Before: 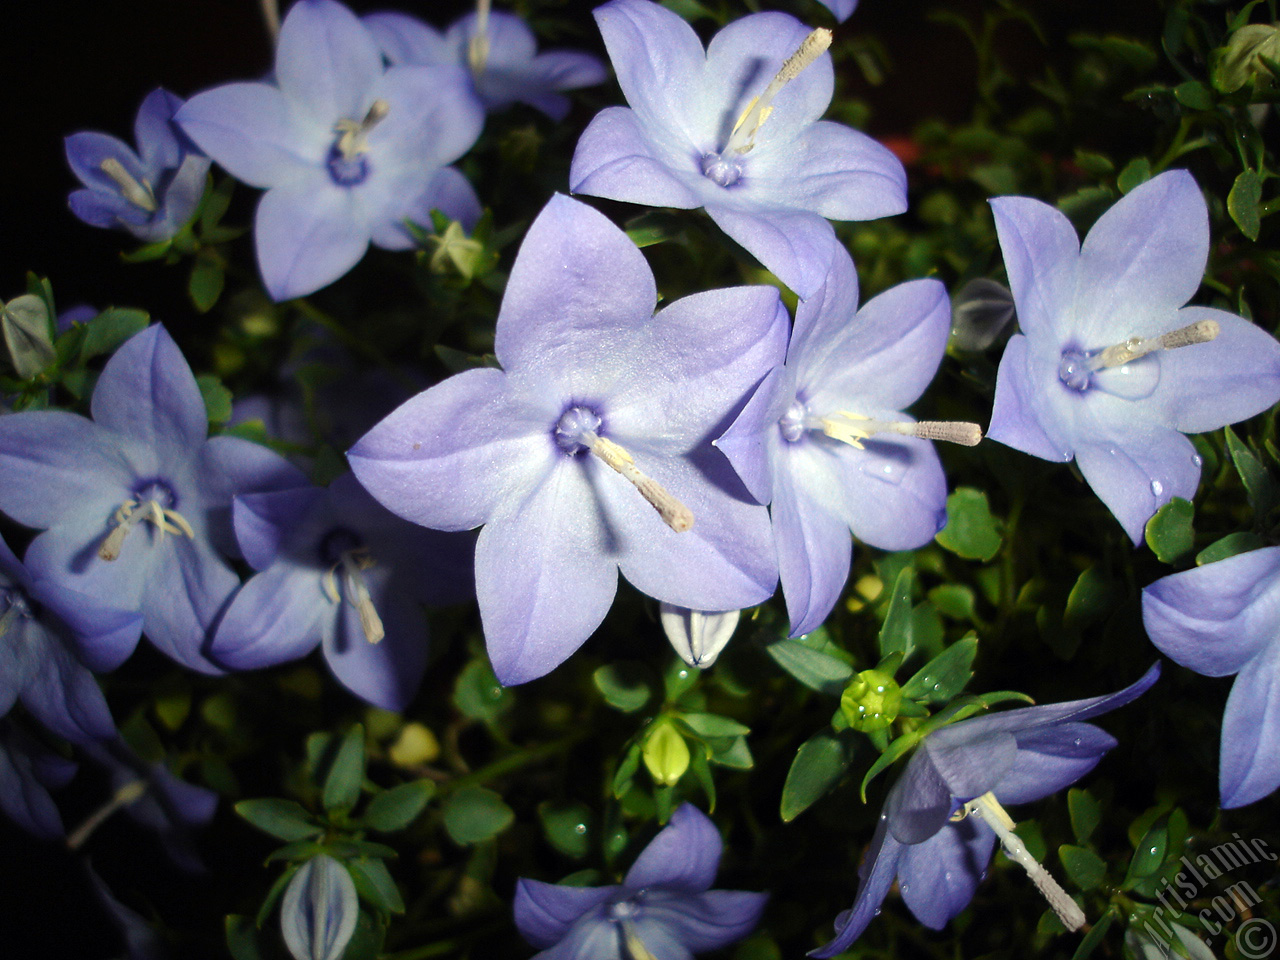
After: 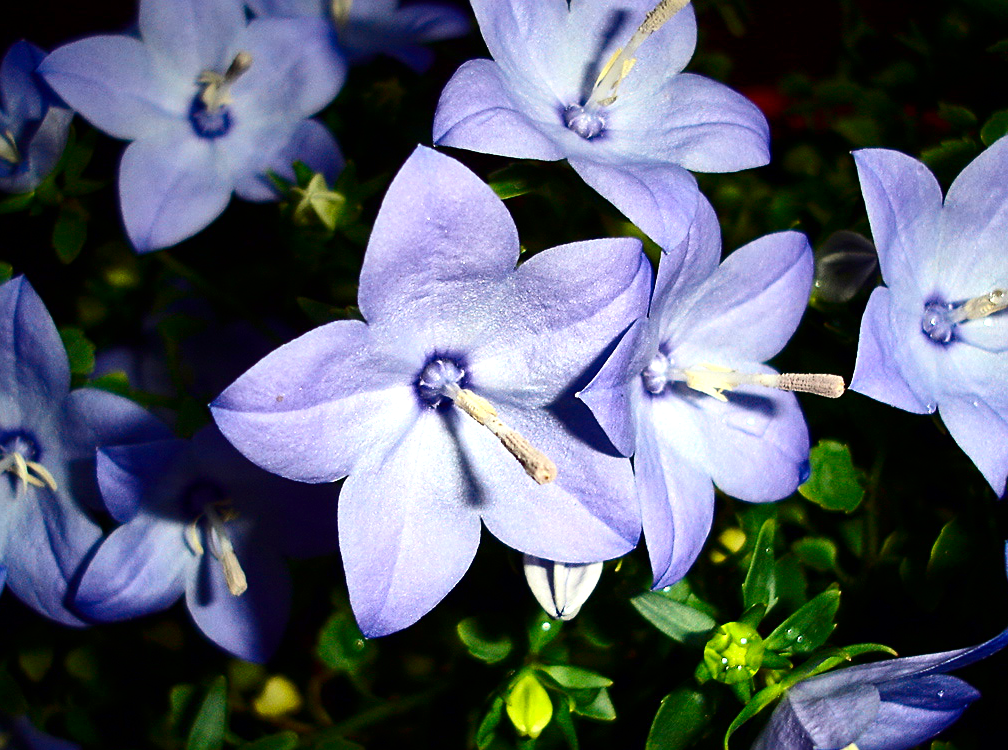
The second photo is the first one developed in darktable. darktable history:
tone equalizer: on, module defaults
crop and rotate: left 10.77%, top 5.1%, right 10.41%, bottom 16.76%
graduated density: on, module defaults
exposure: black level correction 0, exposure 0.5 EV, compensate highlight preservation false
shadows and highlights: shadows 19.13, highlights -83.41, soften with gaussian
contrast brightness saturation: contrast 0.22, brightness -0.19, saturation 0.24
white balance: red 1.004, blue 1.024
sharpen: on, module defaults
